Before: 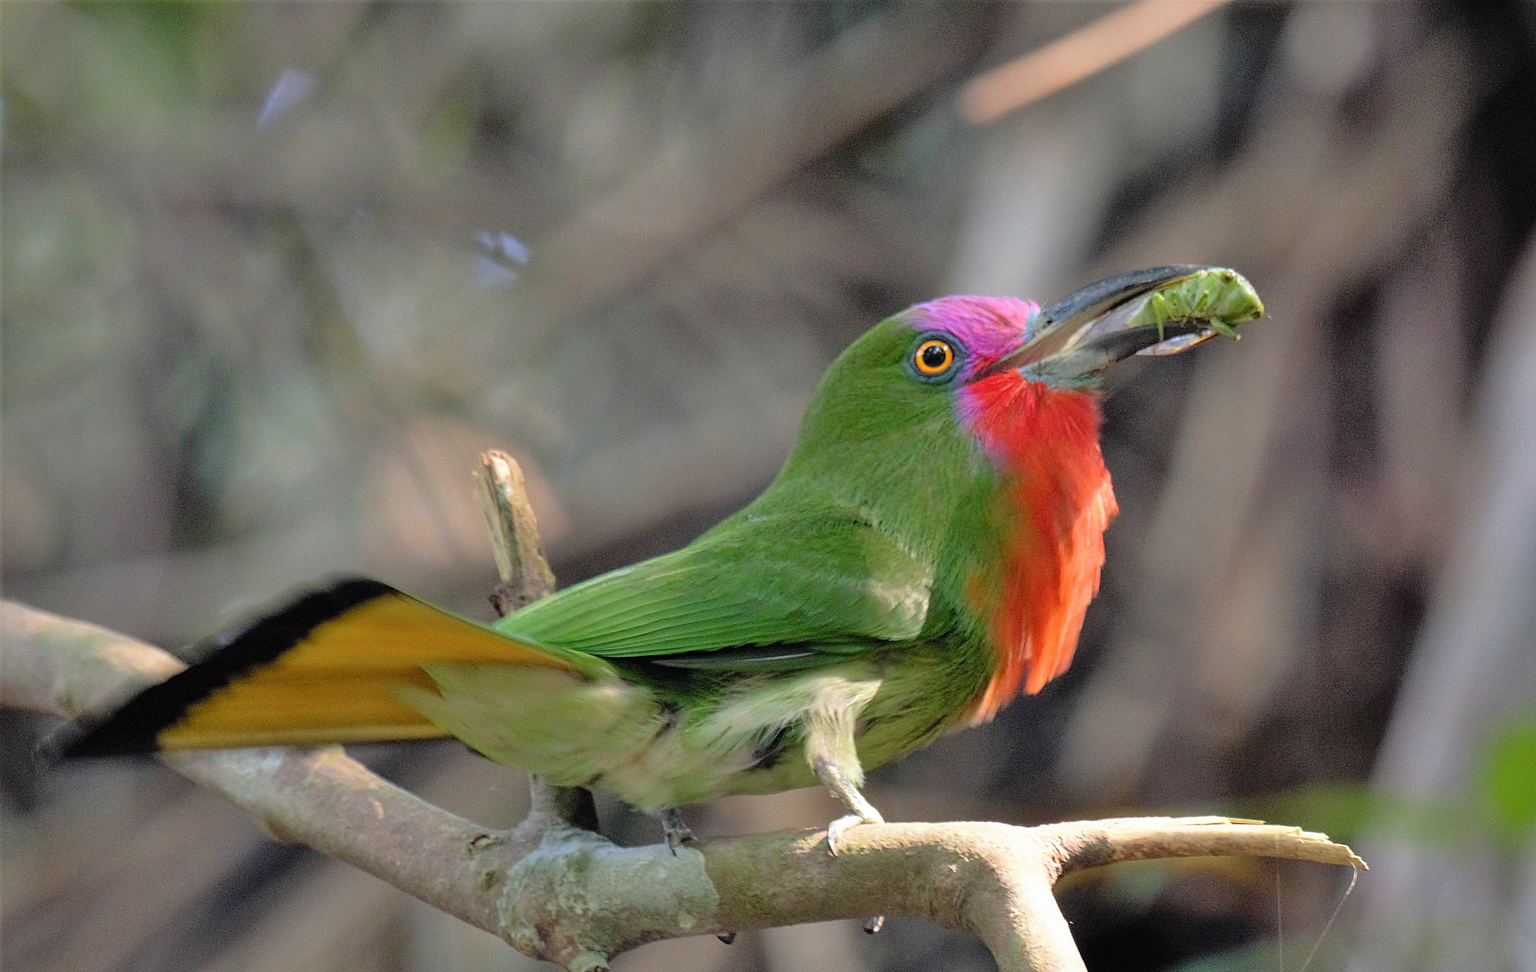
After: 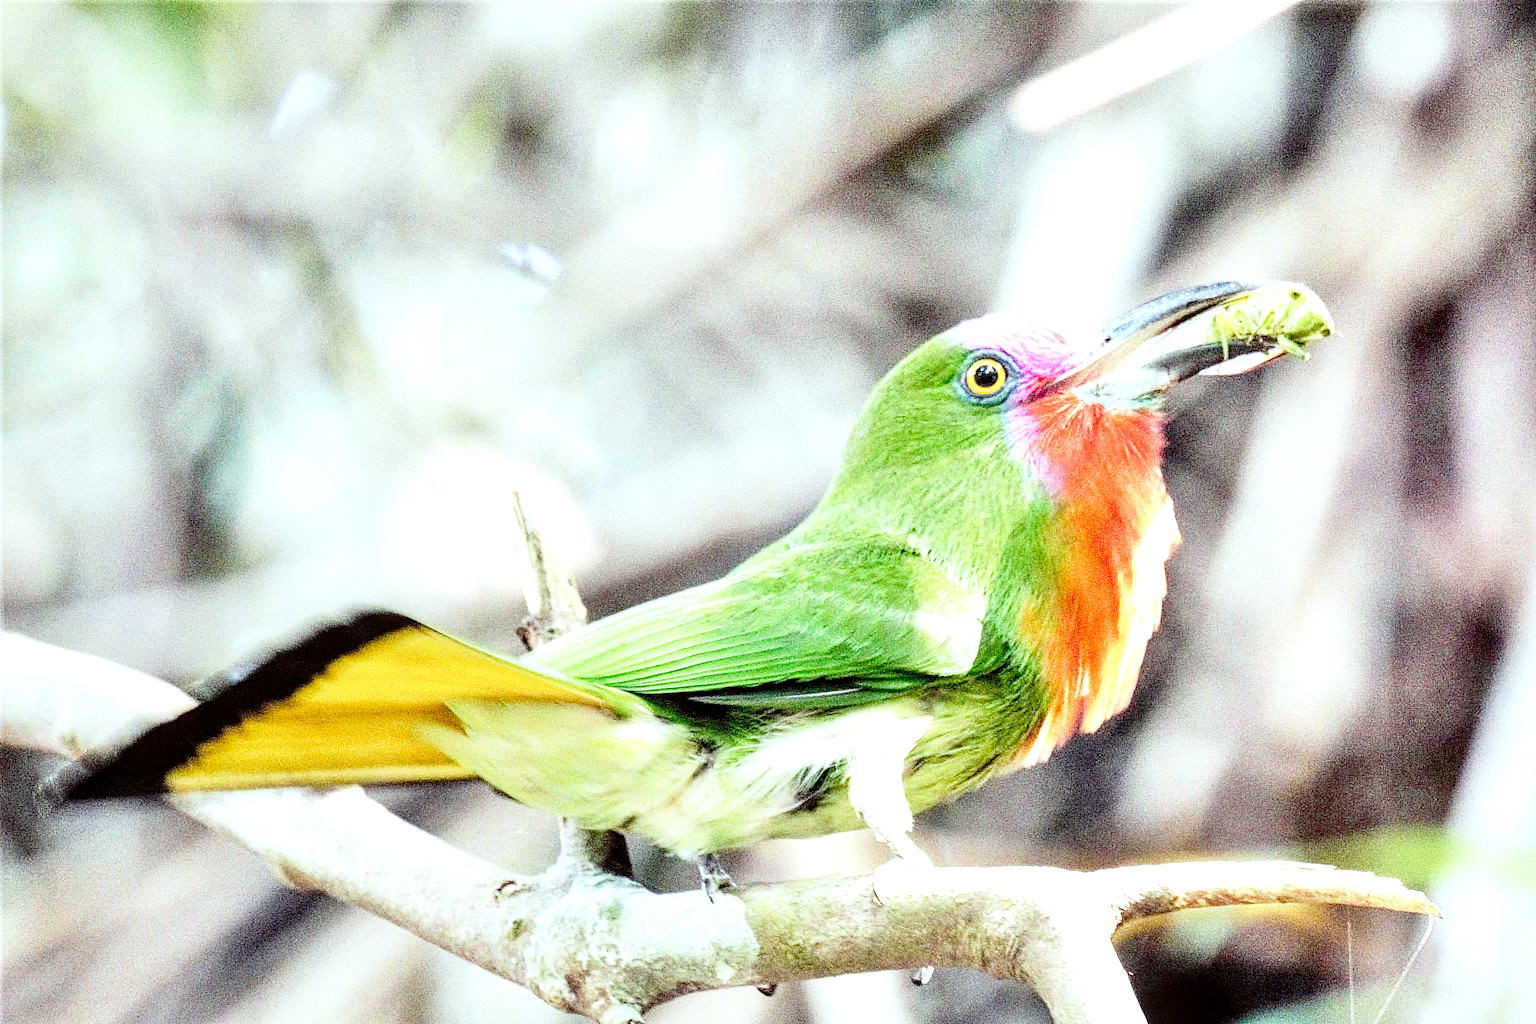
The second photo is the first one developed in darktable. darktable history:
exposure: black level correction 0, exposure 1.699 EV, compensate highlight preservation false
crop and rotate: right 5.228%
local contrast: highlights 60%, shadows 64%, detail 160%
color correction: highlights a* -4.94, highlights b* -3.82, shadows a* 4.07, shadows b* 4.17
contrast brightness saturation: contrast 0.066, brightness -0.13, saturation 0.064
base curve: curves: ch0 [(0, 0) (0.028, 0.03) (0.121, 0.232) (0.46, 0.748) (0.859, 0.968) (1, 1)], preserve colors none
contrast equalizer: y [[0.5, 0.488, 0.462, 0.461, 0.491, 0.5], [0.5 ×6], [0.5 ×6], [0 ×6], [0 ×6]], mix 0.599
